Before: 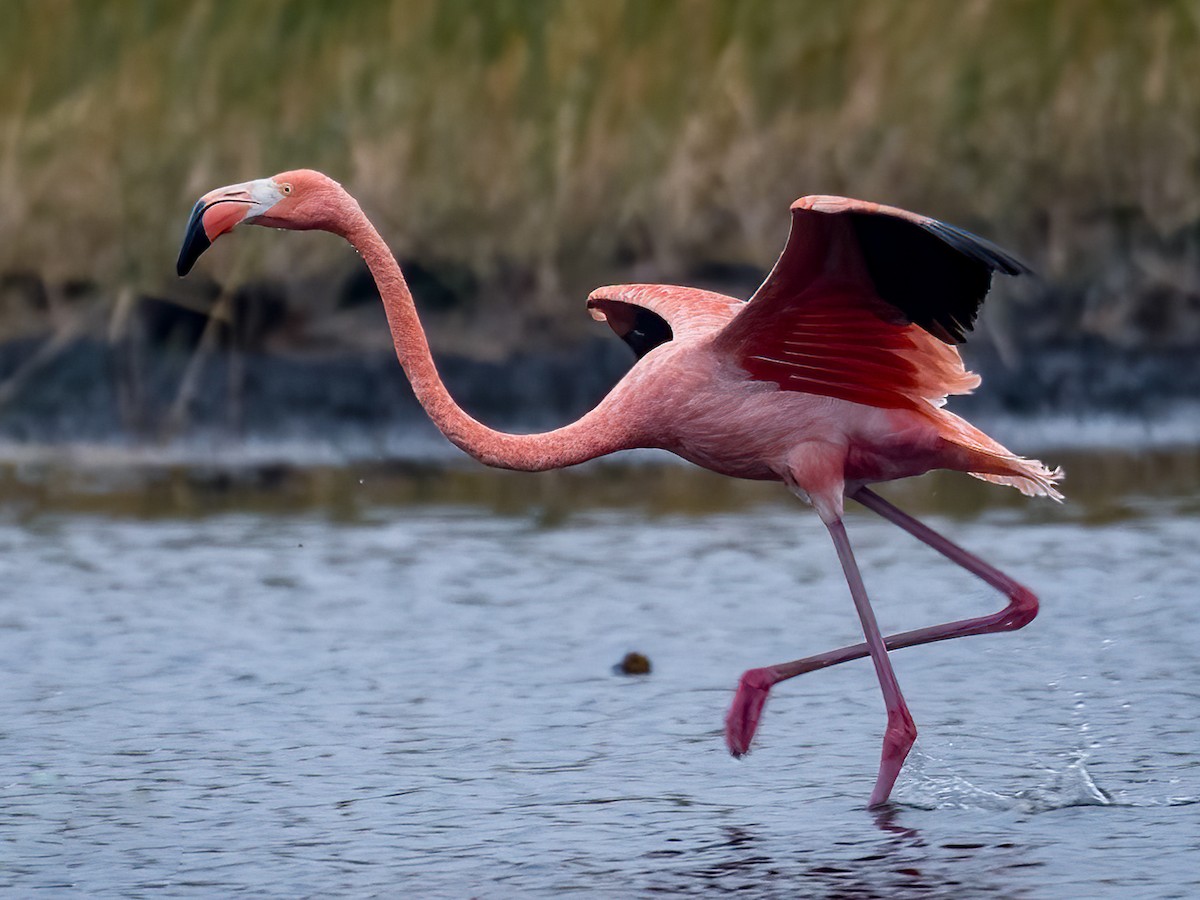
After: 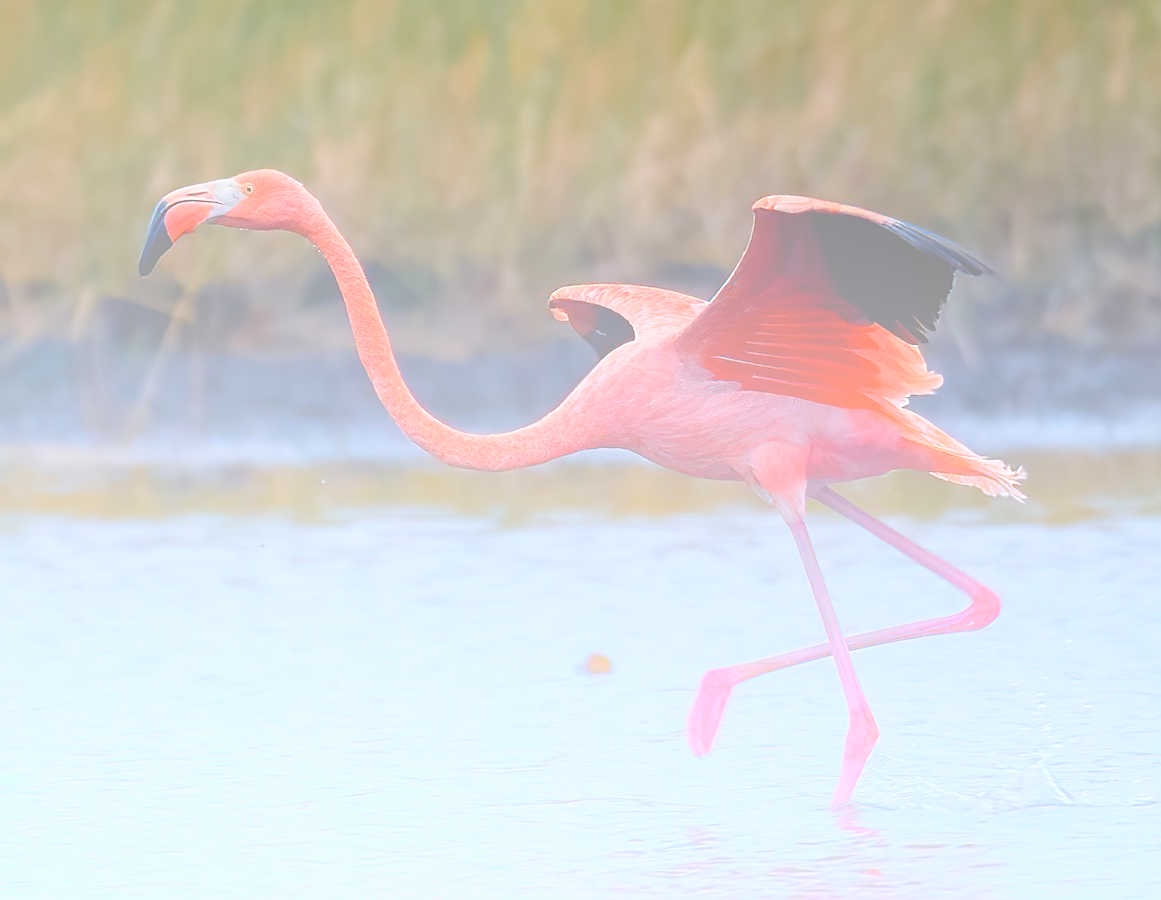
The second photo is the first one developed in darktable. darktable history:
crop and rotate: left 3.238%
sharpen: on, module defaults
bloom: size 70%, threshold 25%, strength 70%
